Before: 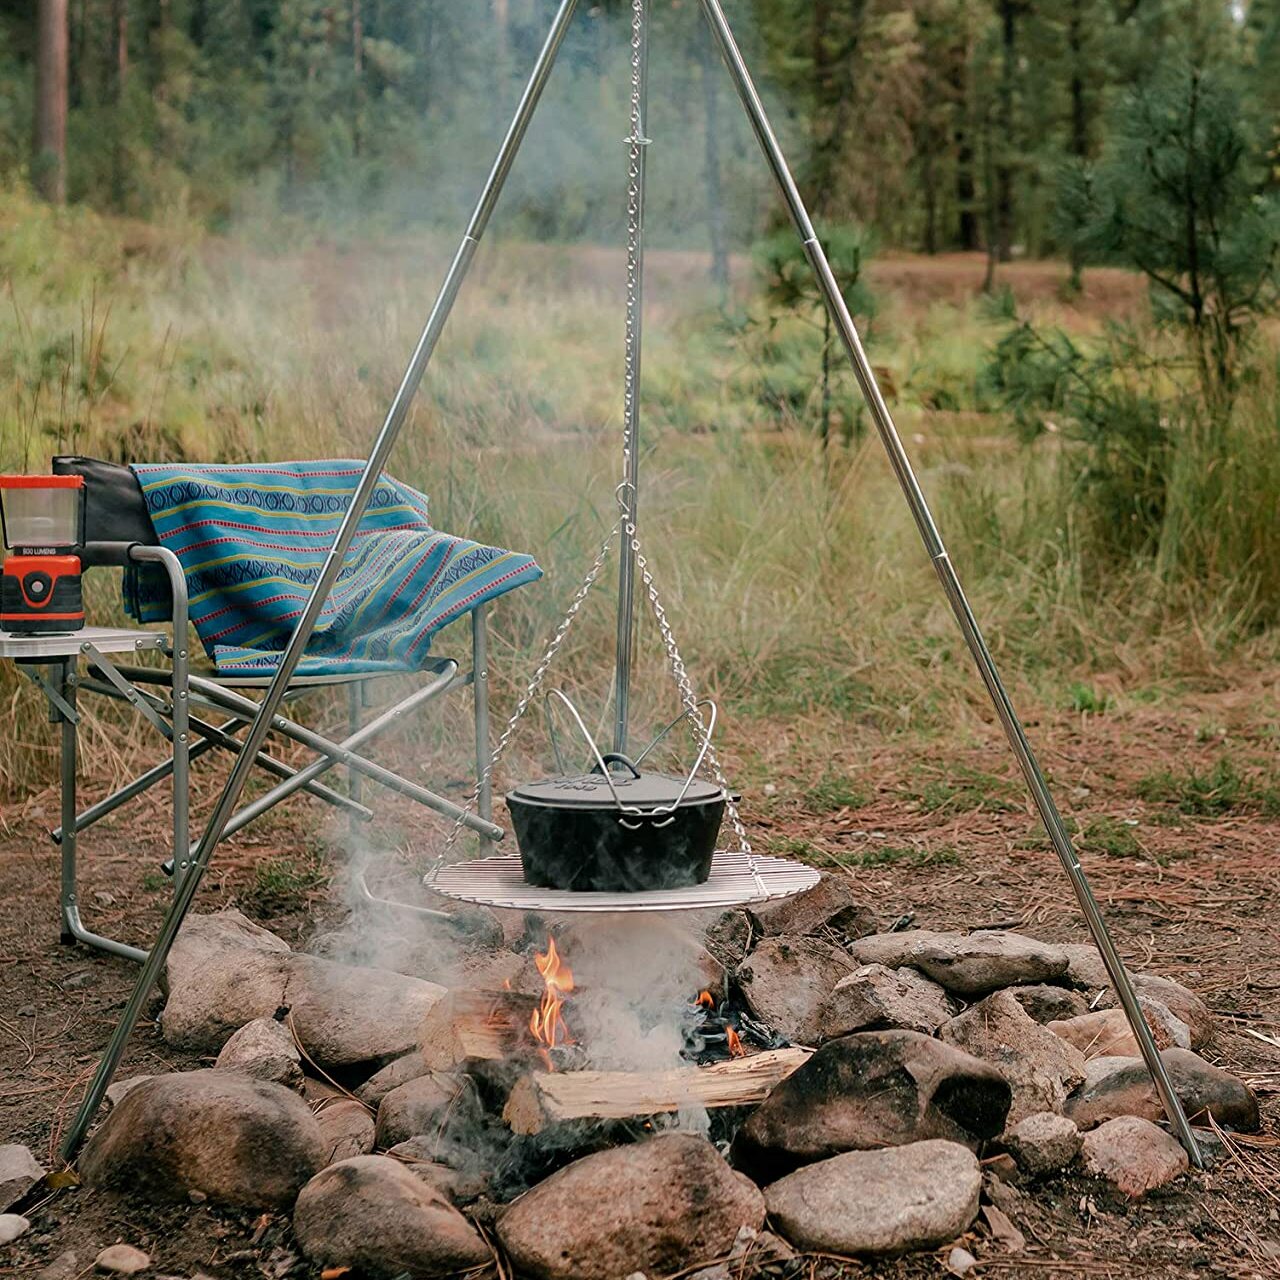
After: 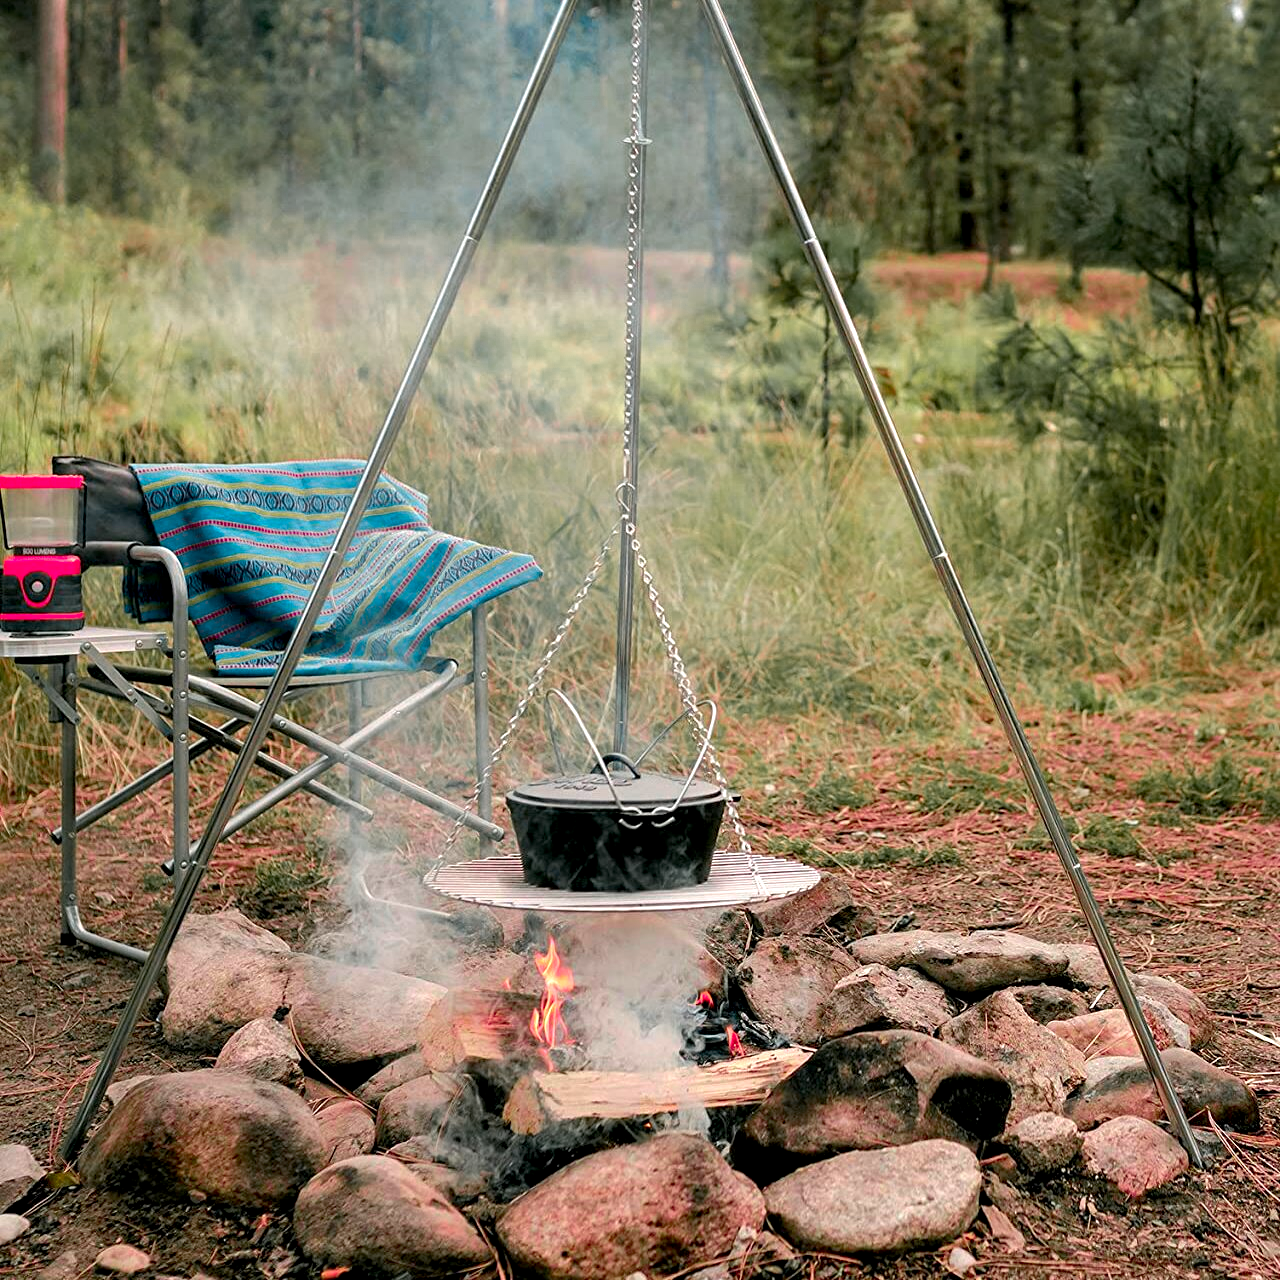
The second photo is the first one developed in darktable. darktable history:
exposure: black level correction 0.005, exposure 0.417 EV, compensate highlight preservation false
color zones: curves: ch0 [(0, 0.533) (0.126, 0.533) (0.234, 0.533) (0.368, 0.357) (0.5, 0.5) (0.625, 0.5) (0.74, 0.637) (0.875, 0.5)]; ch1 [(0.004, 0.708) (0.129, 0.662) (0.25, 0.5) (0.375, 0.331) (0.496, 0.396) (0.625, 0.649) (0.739, 0.26) (0.875, 0.5) (1, 0.478)]; ch2 [(0, 0.409) (0.132, 0.403) (0.236, 0.558) (0.379, 0.448) (0.5, 0.5) (0.625, 0.5) (0.691, 0.39) (0.875, 0.5)]
